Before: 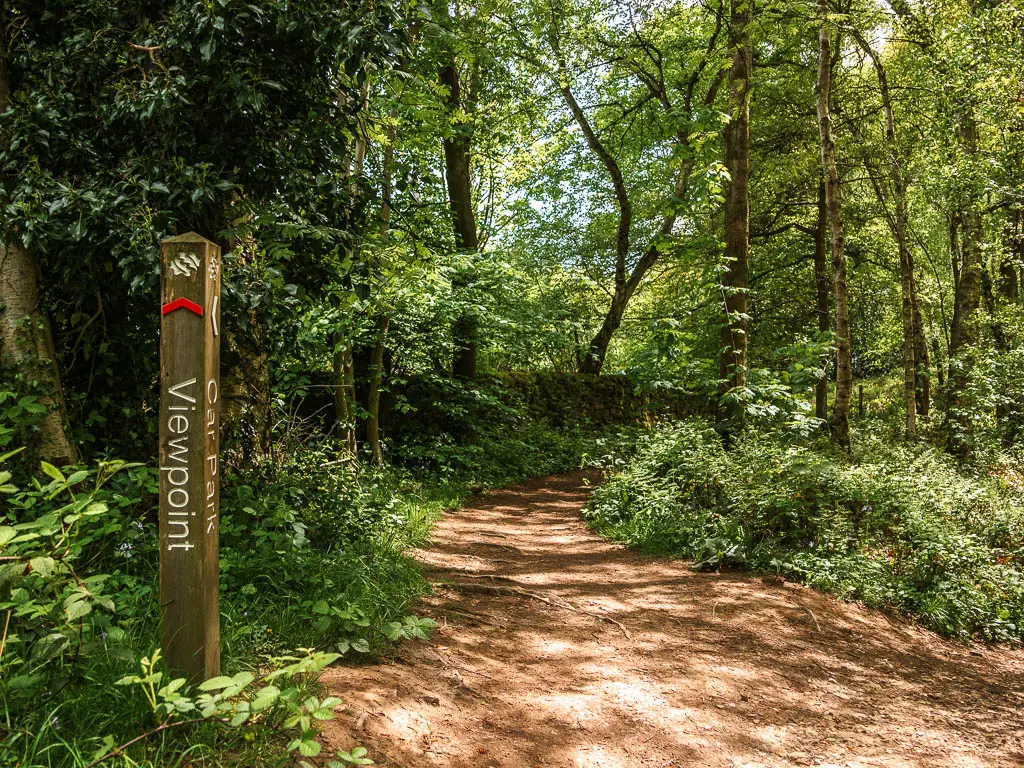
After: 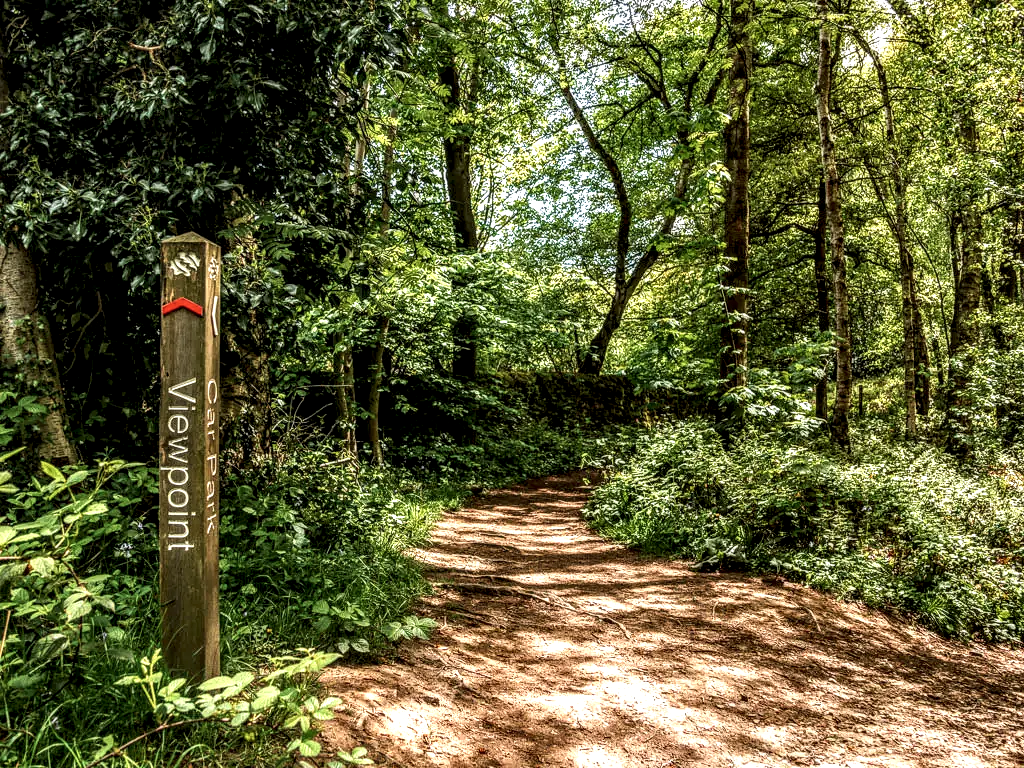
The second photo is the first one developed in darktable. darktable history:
local contrast: highlights 21%, detail 197%
